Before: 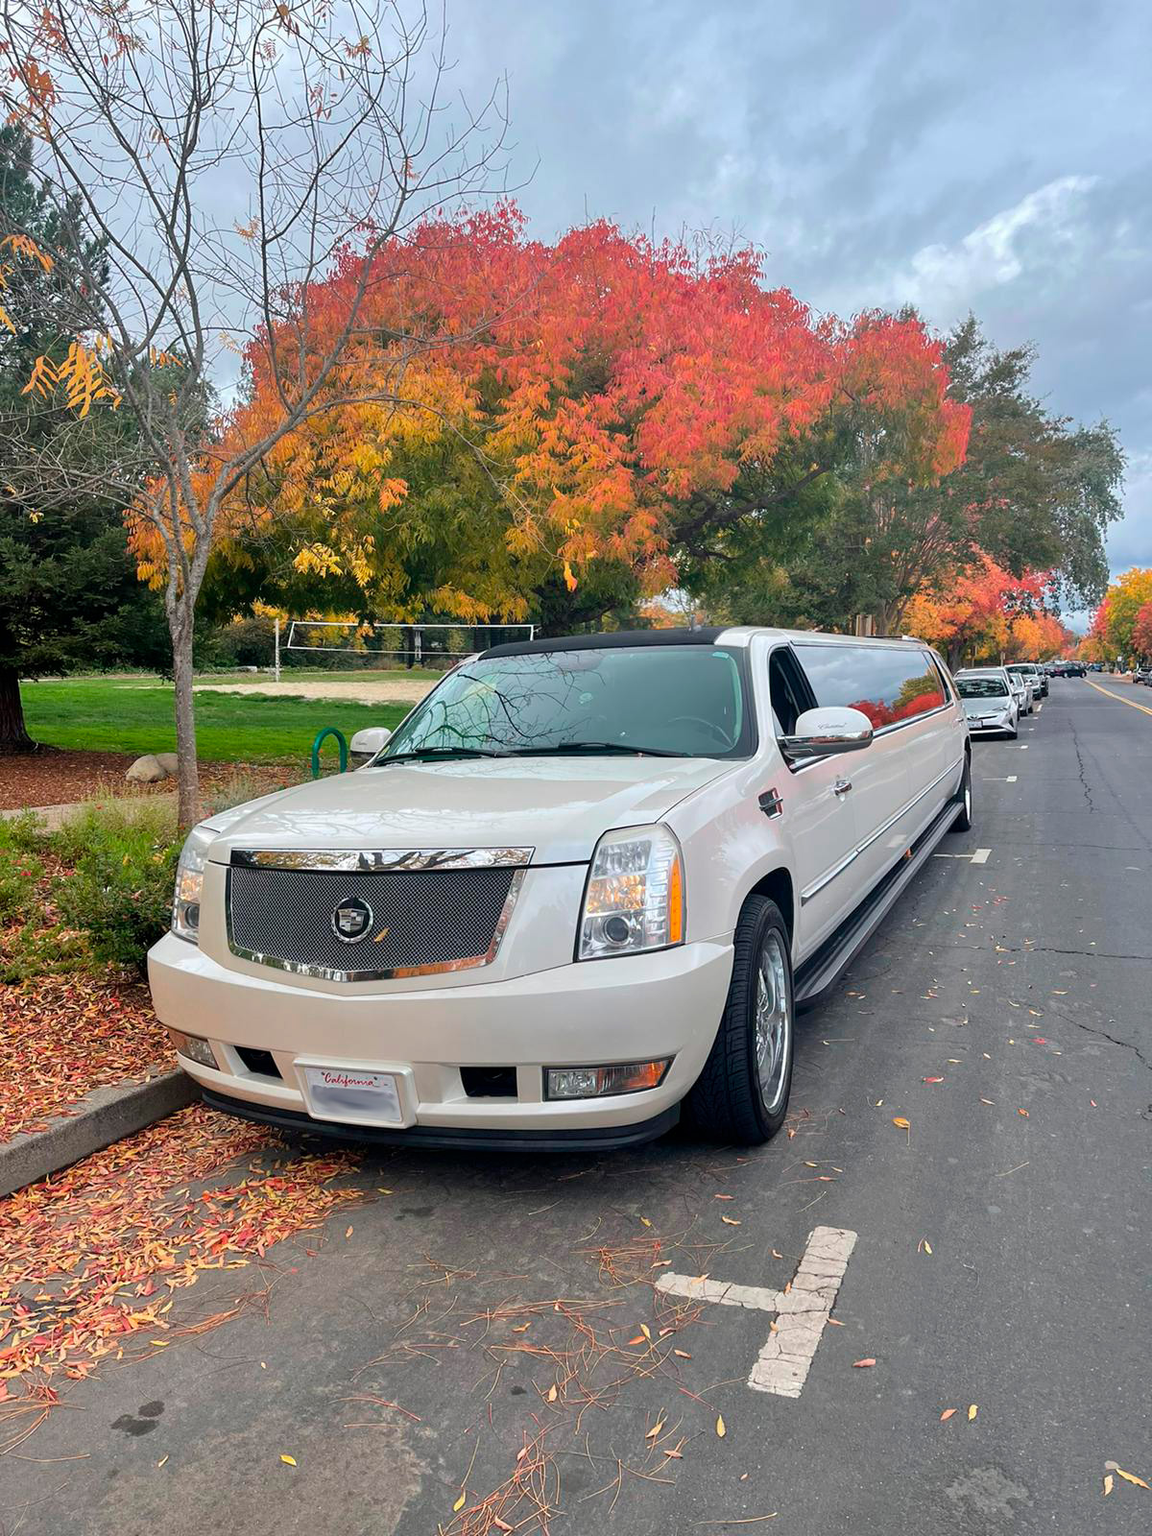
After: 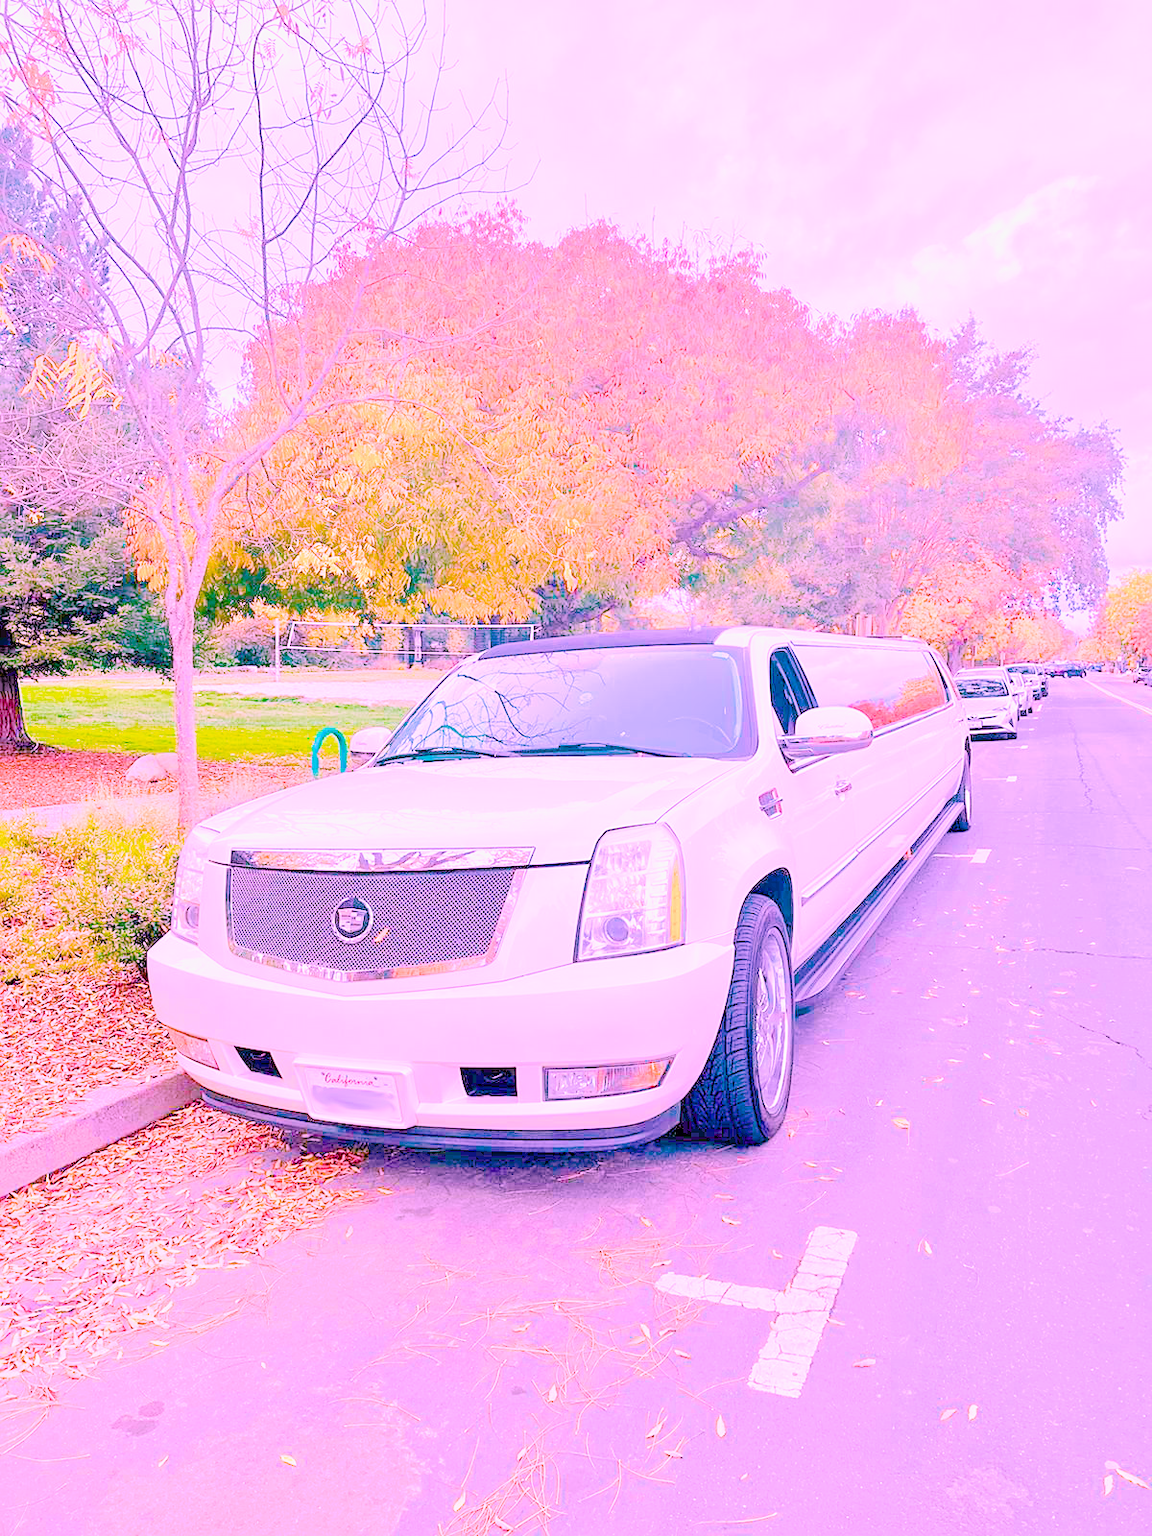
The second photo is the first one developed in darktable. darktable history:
tone equalizer "relight: fill-in": -7 EV 0.15 EV, -6 EV 0.6 EV, -5 EV 1.15 EV, -4 EV 1.33 EV, -3 EV 1.15 EV, -2 EV 0.6 EV, -1 EV 0.15 EV, mask exposure compensation -0.5 EV
color balance rgb: linear chroma grading › global chroma 9%, perceptual saturation grading › global saturation 36%, perceptual saturation grading › shadows 35%, perceptual brilliance grading › global brilliance 15%, perceptual brilliance grading › shadows -35%, global vibrance 15%
filmic rgb: black relative exposure -7.15 EV, white relative exposure 5.36 EV, hardness 3.02, color science v6 (2022)
highlight reconstruction: iterations 1, diameter of reconstruction 64 px
lens correction: scale 1.01, crop 1, focal 85, aperture 2.8, distance 7.77, camera "Canon EOS RP", lens "Canon RF 85mm F2 MACRO IS STM"
raw denoise: x [[0, 0.25, 0.5, 0.75, 1] ×4]
sharpen: on, module defaults
white balance: red 1.803, blue 1.886
exposure: black level correction 0, exposure 0.953 EV, compensate exposure bias true, compensate highlight preservation false
